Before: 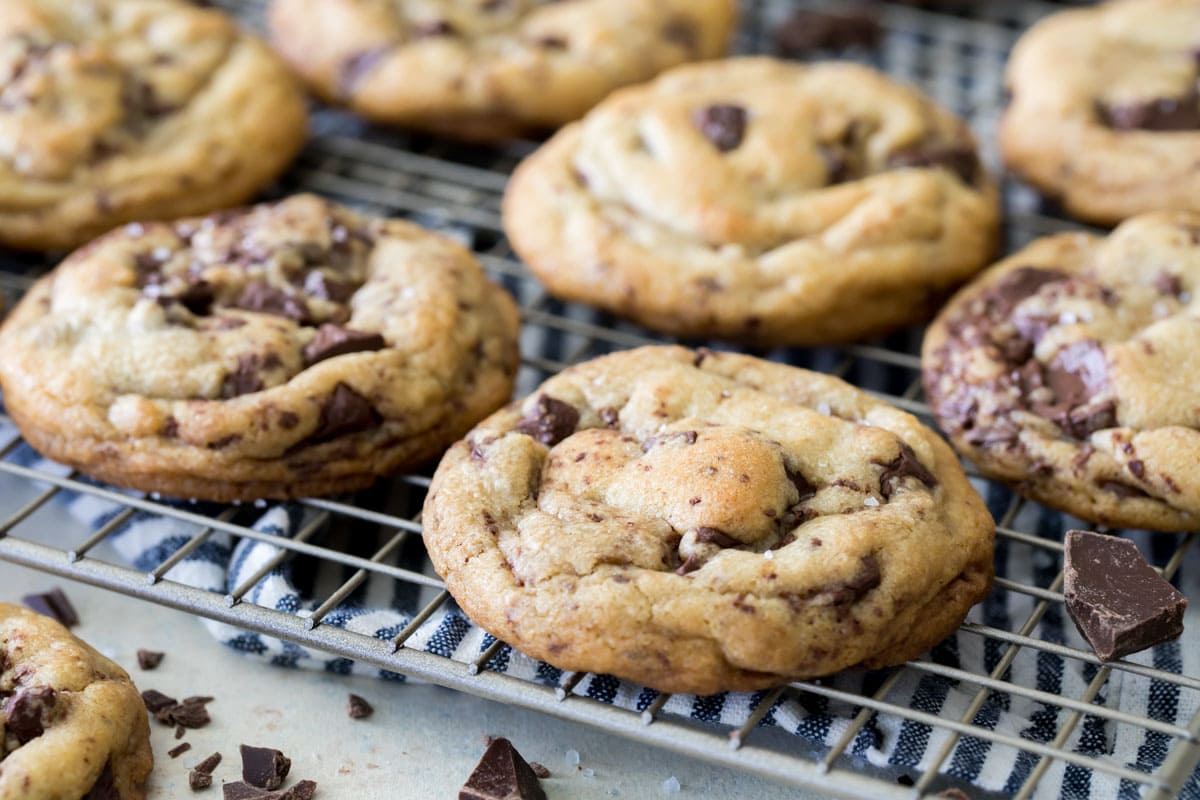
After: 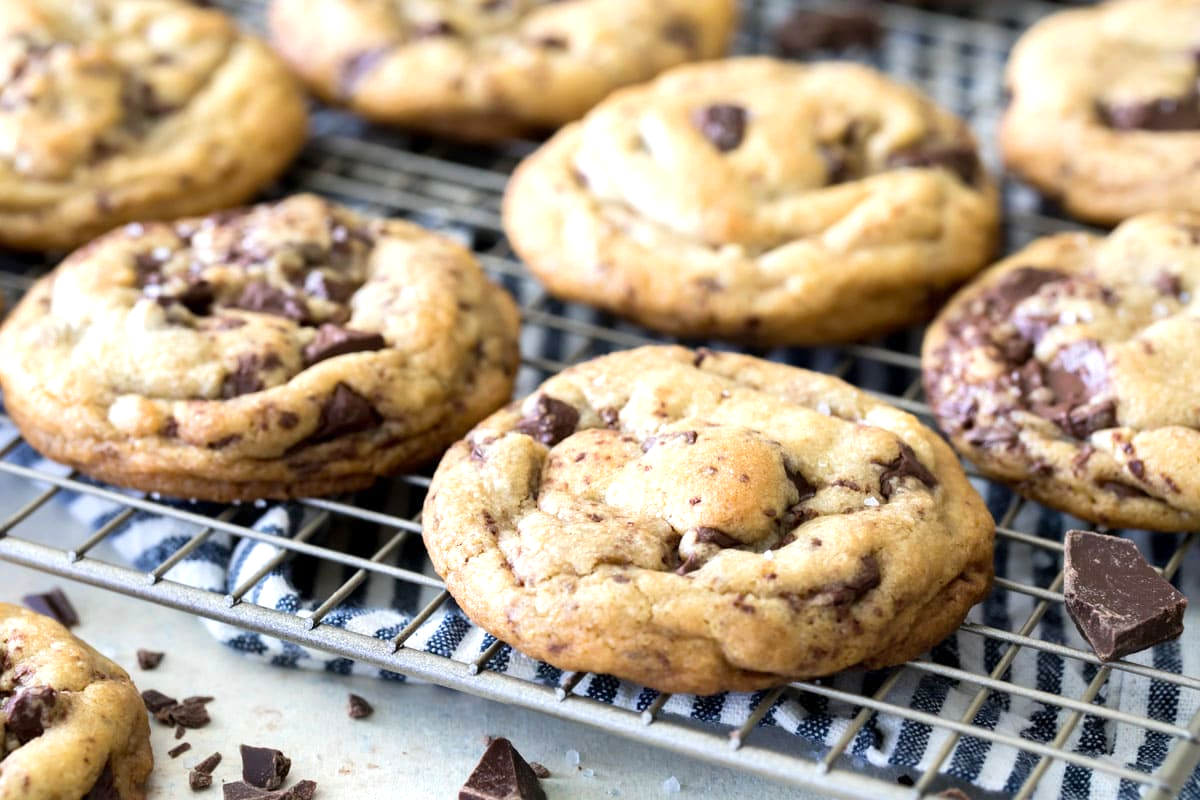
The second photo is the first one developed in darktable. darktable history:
tone equalizer: on, module defaults
exposure: exposure 0.496 EV, compensate highlight preservation false
